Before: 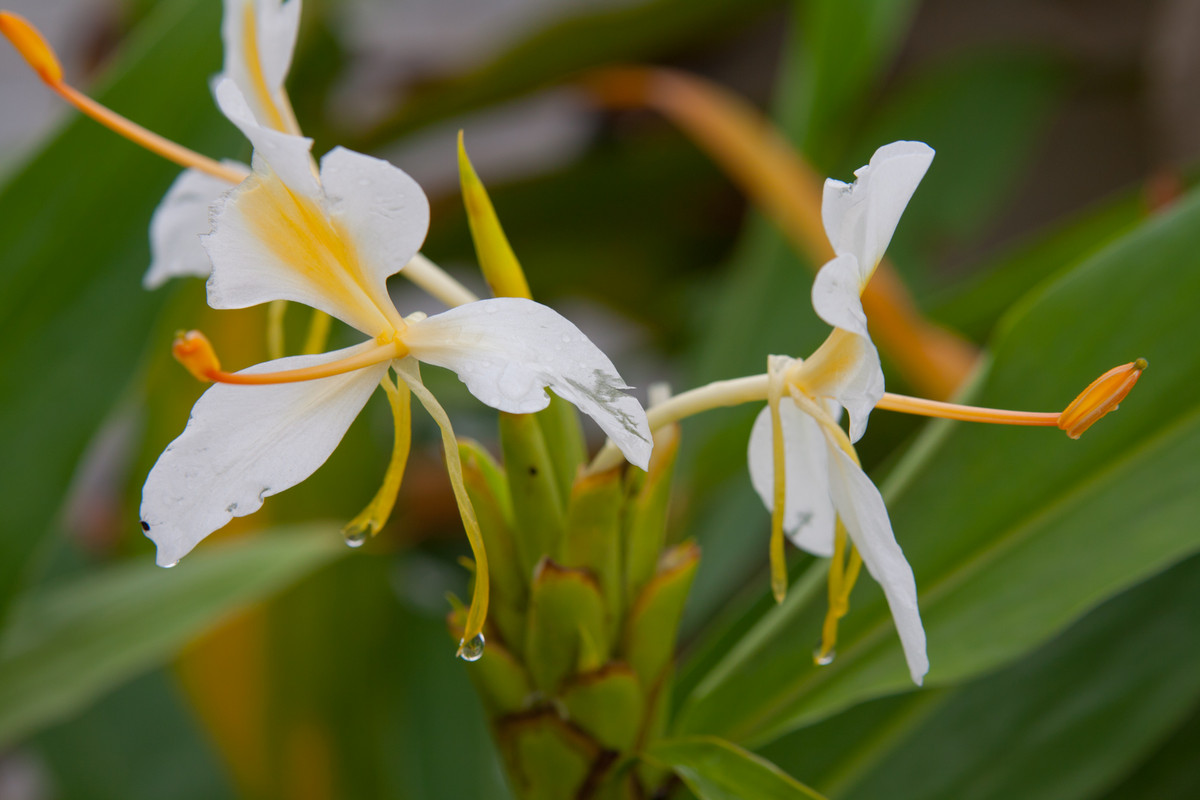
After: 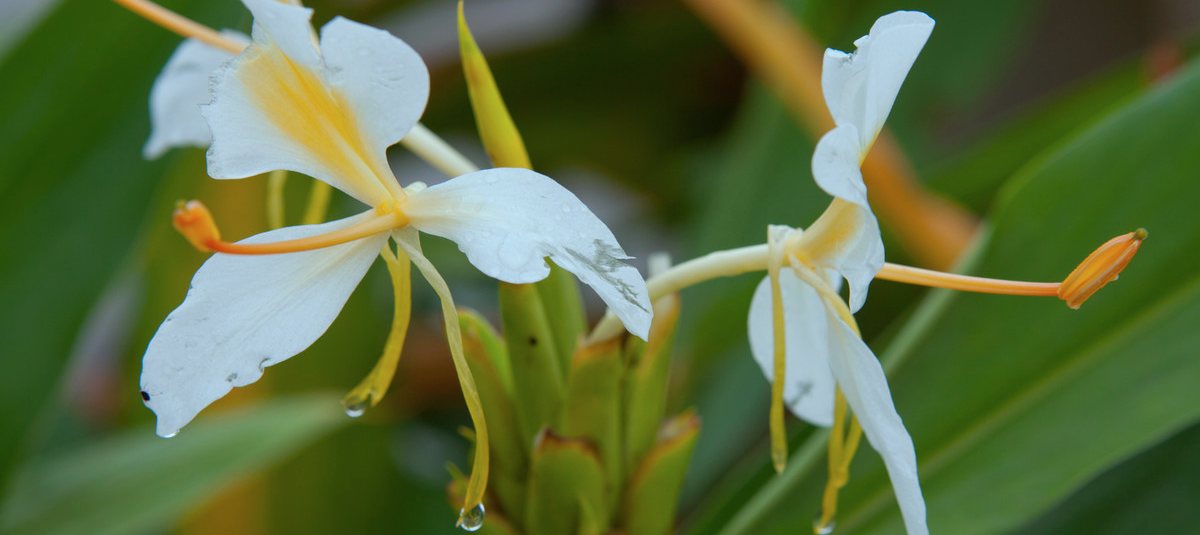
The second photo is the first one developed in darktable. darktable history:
color correction: highlights a* -10.25, highlights b* -9.87
crop: top 16.317%, bottom 16.696%
